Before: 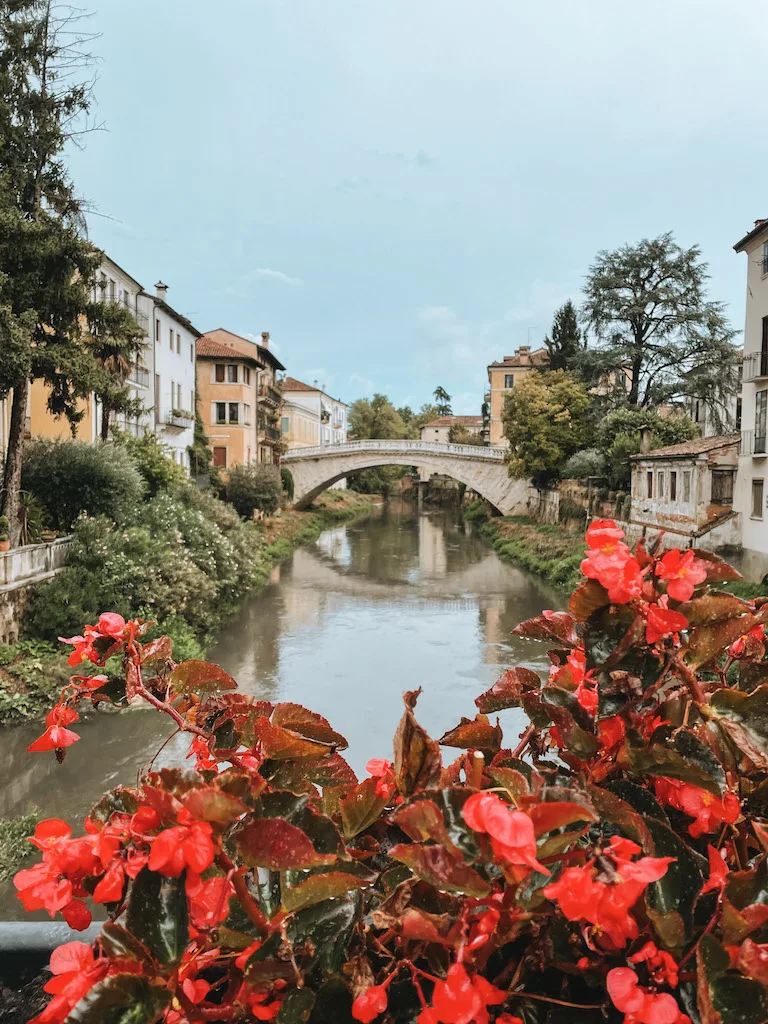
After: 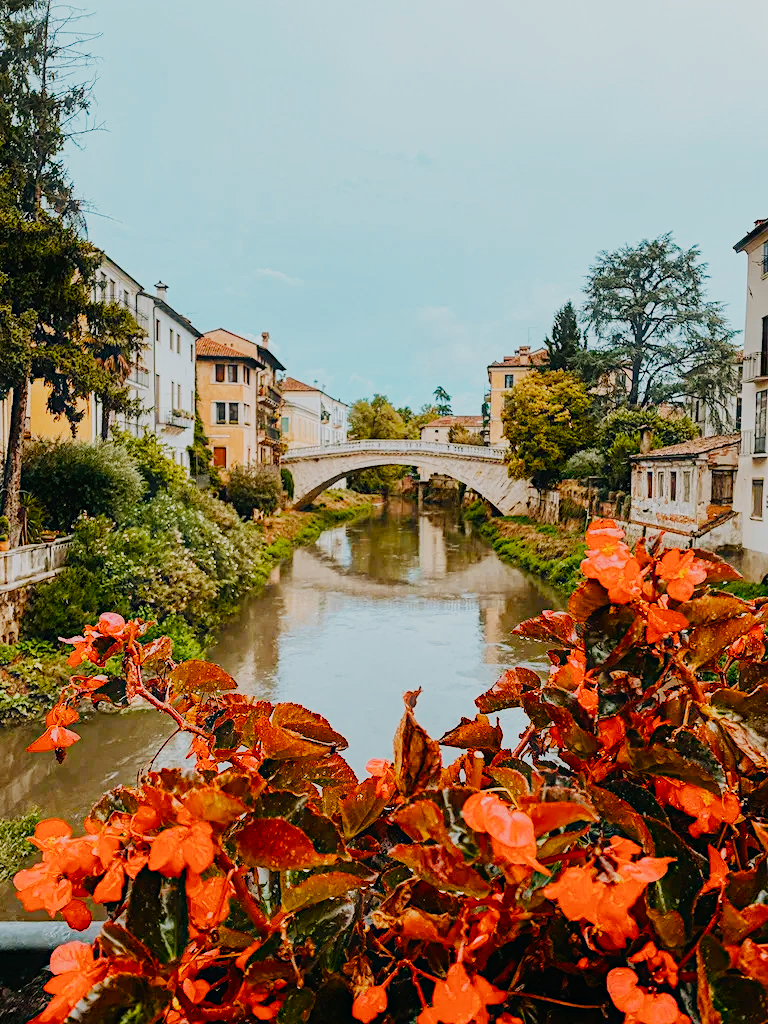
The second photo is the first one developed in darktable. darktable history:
sigmoid "smooth": skew -0.2, preserve hue 0%, red attenuation 0.1, red rotation 0.035, green attenuation 0.1, green rotation -0.017, blue attenuation 0.15, blue rotation -0.052, base primaries Rec2020
contrast equalizer "soft": y [[0.5, 0.488, 0.462, 0.461, 0.491, 0.5], [0.5 ×6], [0.5 ×6], [0 ×6], [0 ×6]]
color balance rgb: perceptual saturation grading › global saturation 20%, perceptual saturation grading › highlights -25%, perceptual saturation grading › shadows 25%, global vibrance 50%
color balance rgb "medium contrast": perceptual brilliance grading › highlights 20%, perceptual brilliance grading › mid-tones 10%, perceptual brilliance grading › shadows -20%
color equalizer "cinematic": saturation › orange 1.11, saturation › yellow 1.11, saturation › cyan 1.11, saturation › blue 1.17, hue › red 6.83, hue › orange -14.63, hue › yellow -10.73, hue › blue -10.73, brightness › red 1.16, brightness › orange 1.24, brightness › yellow 1.11, brightness › green 0.86, brightness › blue 0.801, brightness › lavender 1.04, brightness › magenta 0.983 | blend: blend mode normal, opacity 50%; mask: uniform (no mask)
diffuse or sharpen "sharpen demosaicing: AA filter": edge sensitivity 1, 1st order anisotropy 100%, 2nd order anisotropy 100%, 3rd order anisotropy 100%, 4th order anisotropy 100%, 1st order speed -25%, 2nd order speed -25%, 3rd order speed -25%, 4th order speed -25%
diffuse or sharpen "diffusion": radius span 100, 1st order speed 50%, 2nd order speed 50%, 3rd order speed 50%, 4th order speed 50% | blend: blend mode normal, opacity 10%; mask: uniform (no mask)
haze removal: strength -0.1, adaptive false
exposure "magic lantern defaults": compensate highlight preservation false
